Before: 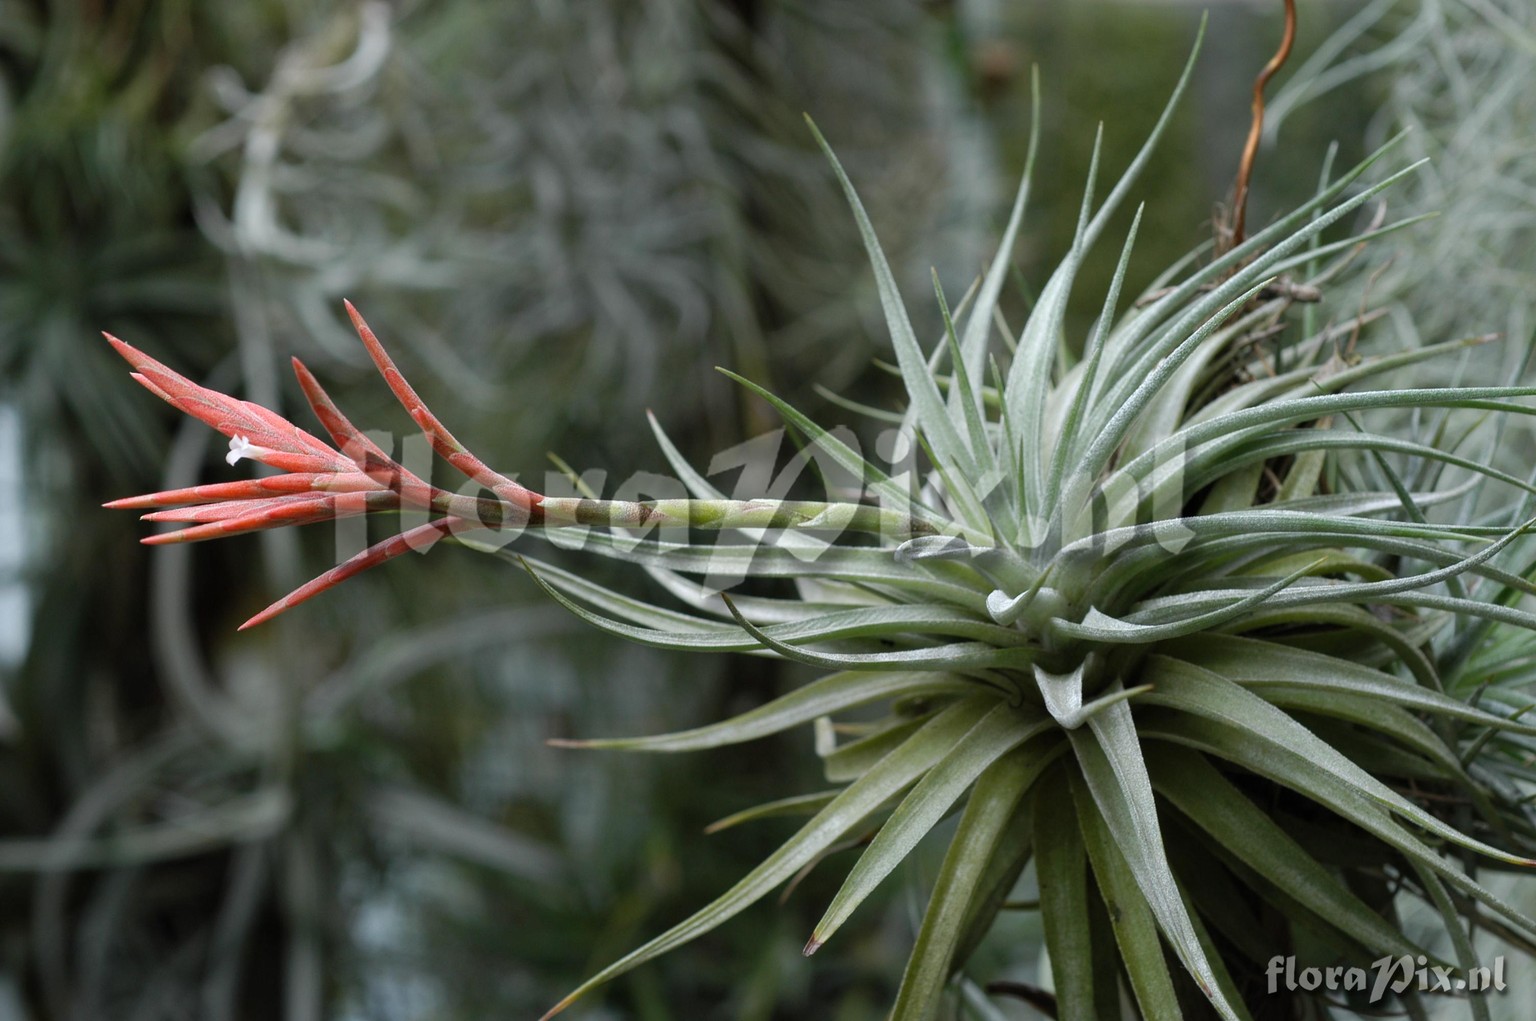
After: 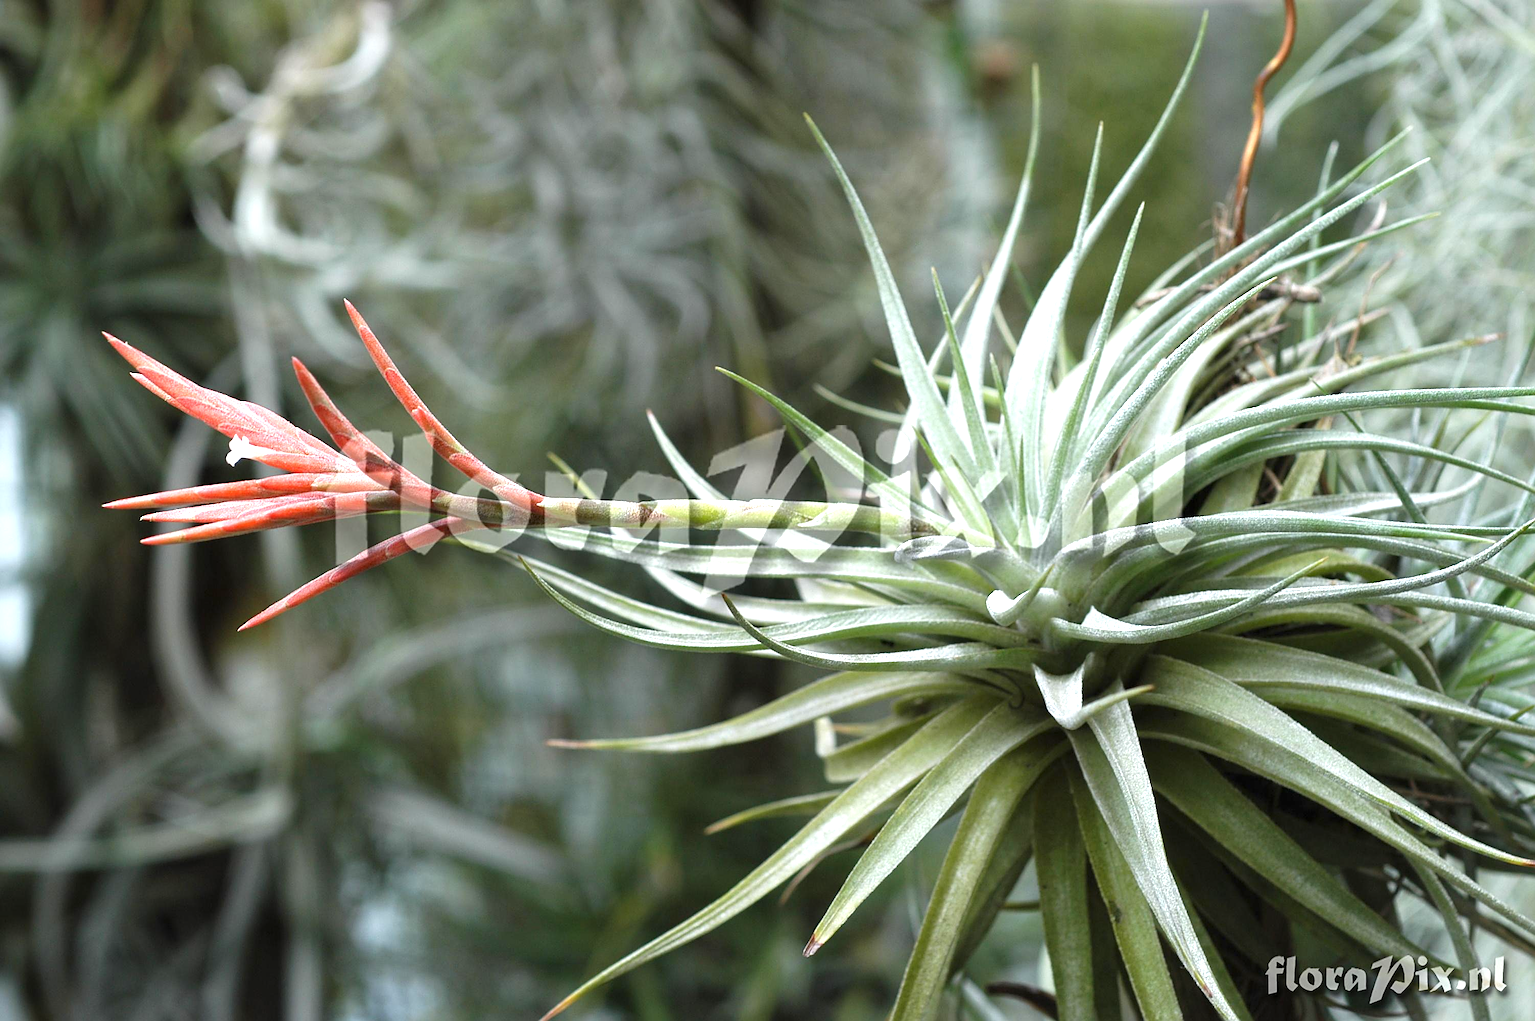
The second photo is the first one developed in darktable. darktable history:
exposure: black level correction 0, exposure 1.1 EV, compensate exposure bias true, compensate highlight preservation false
sharpen: on, module defaults
